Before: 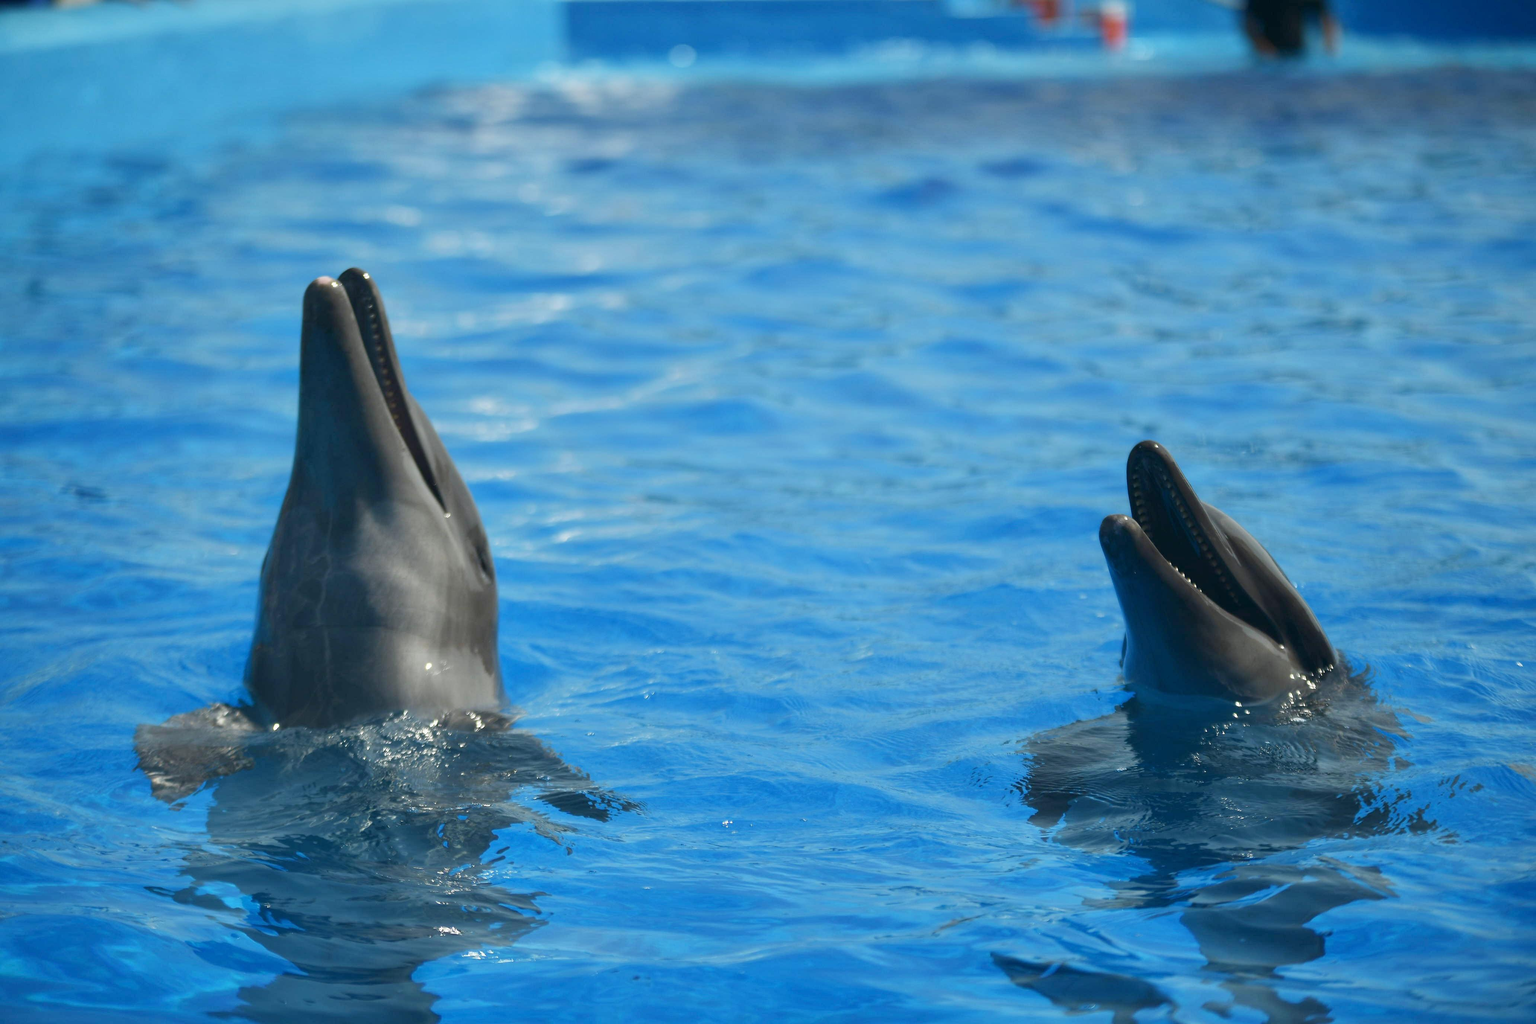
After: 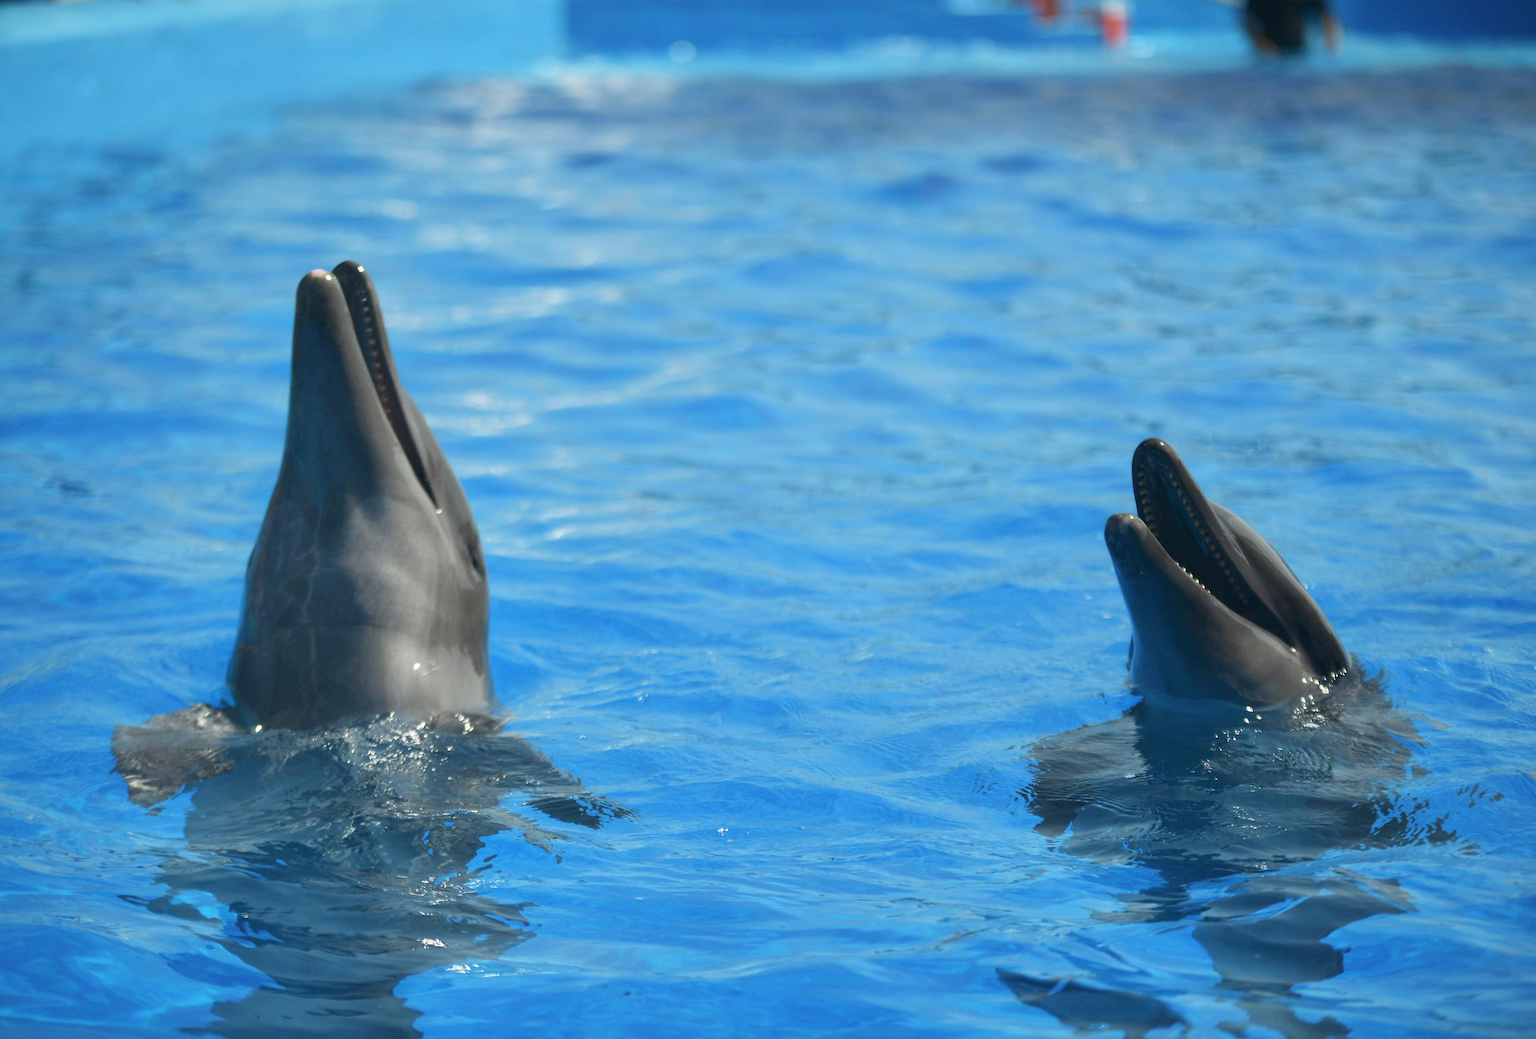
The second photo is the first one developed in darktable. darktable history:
contrast brightness saturation: contrast 0.05, brightness 0.06, saturation 0.01
rotate and perspective: rotation 0.226°, lens shift (vertical) -0.042, crop left 0.023, crop right 0.982, crop top 0.006, crop bottom 0.994
